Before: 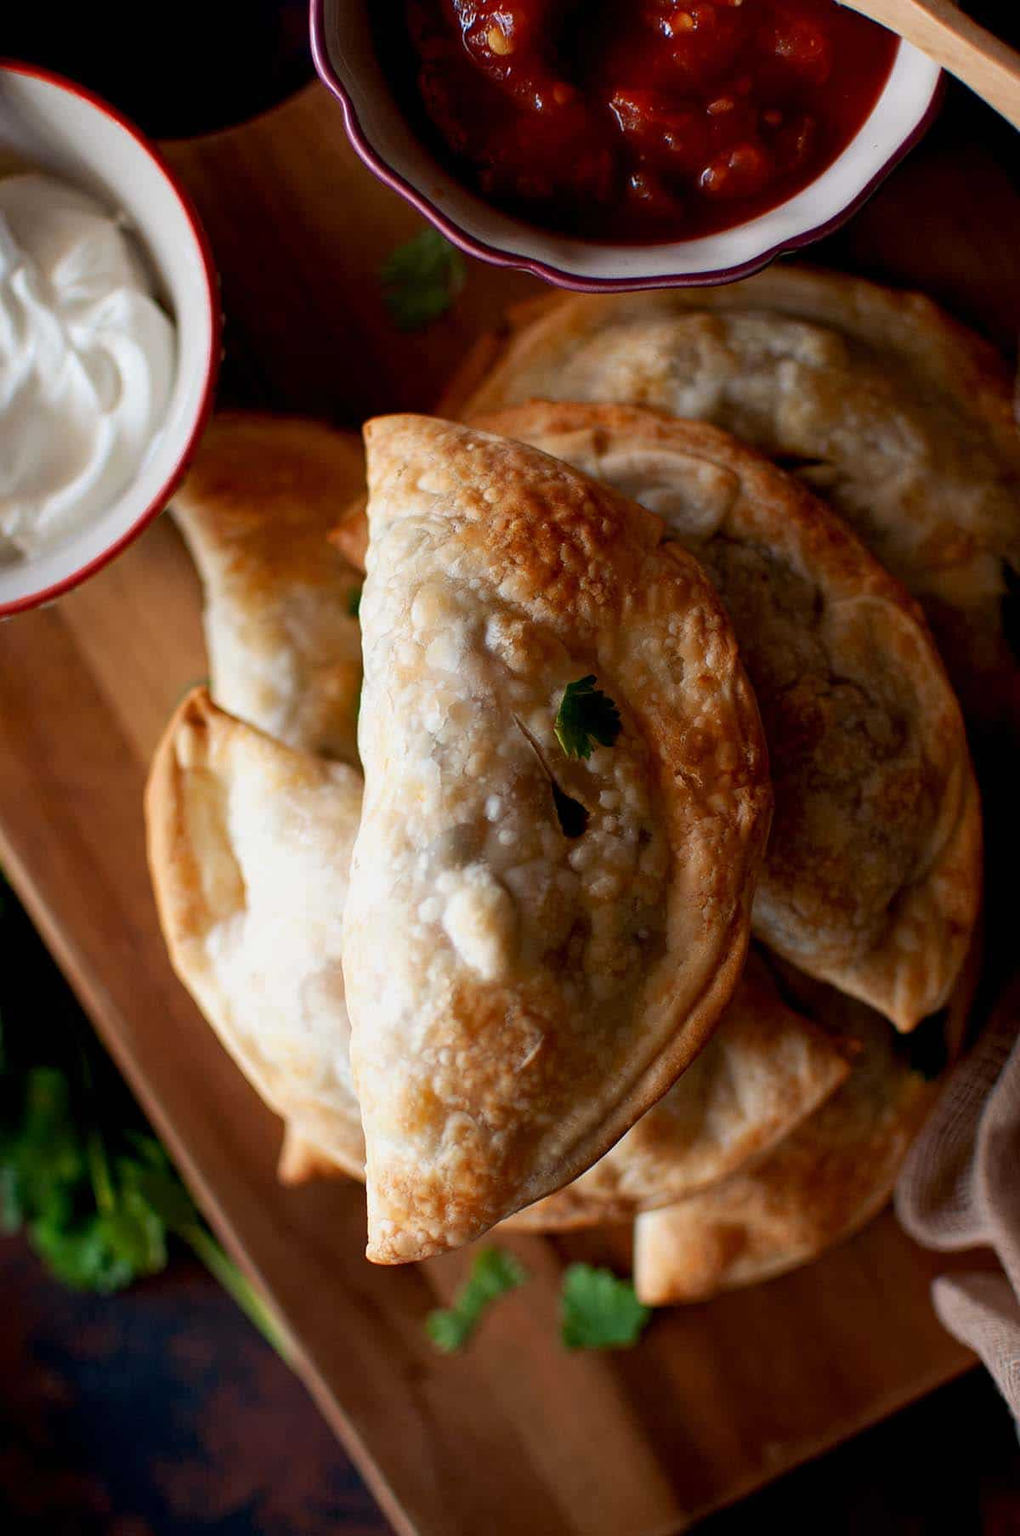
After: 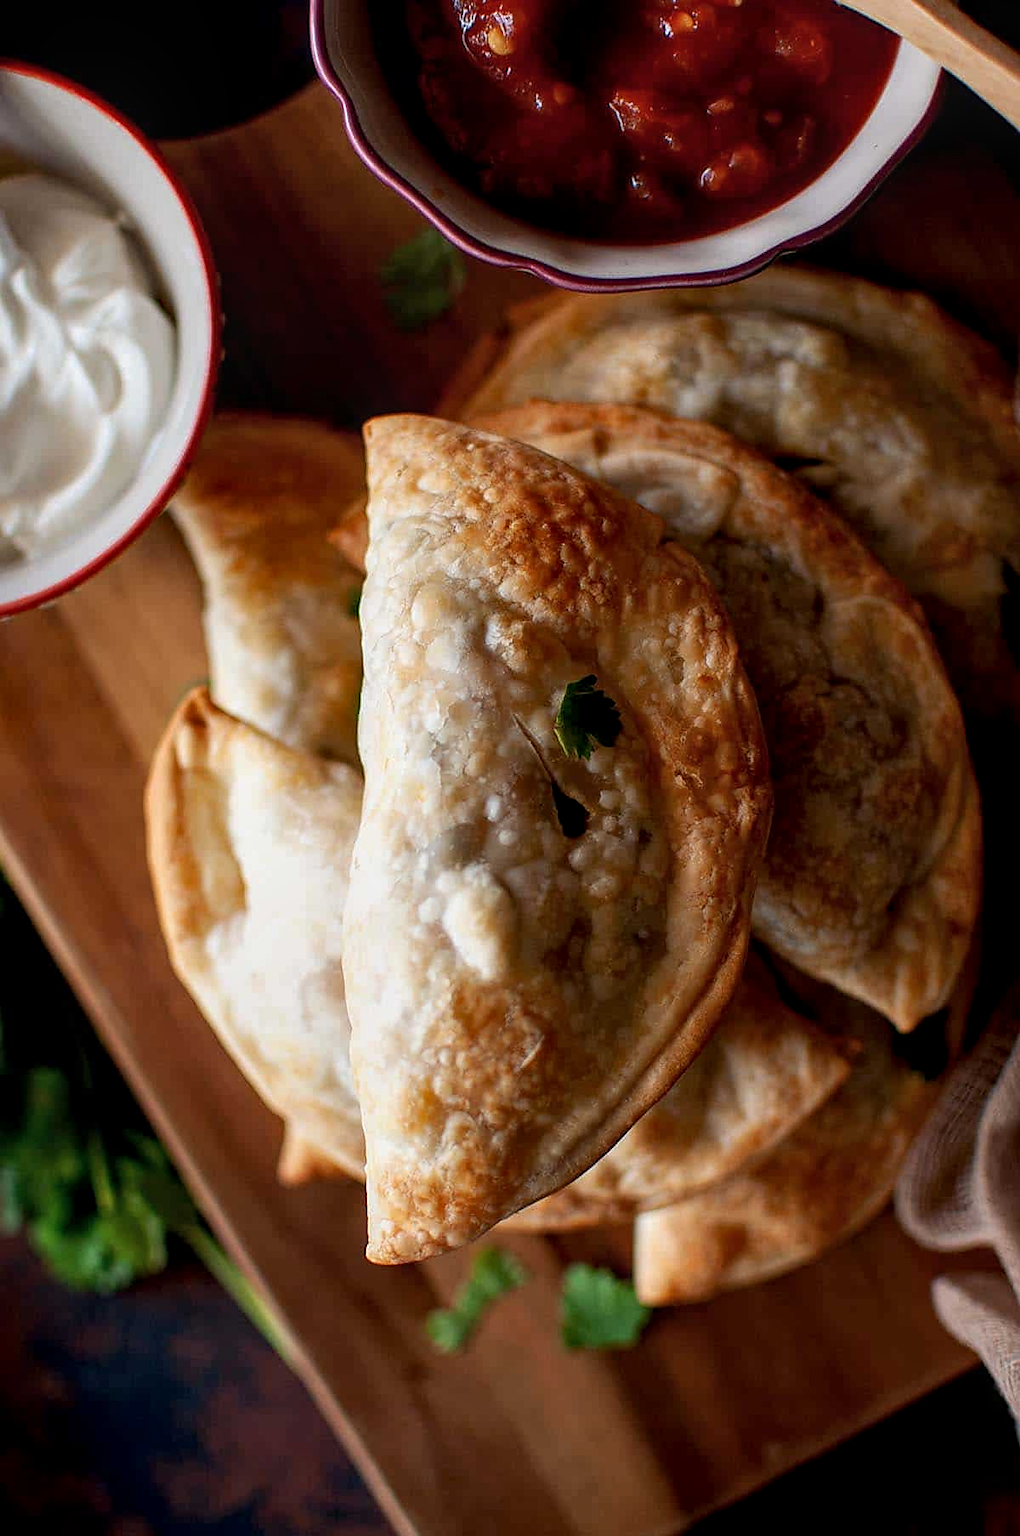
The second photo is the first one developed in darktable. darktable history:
local contrast: on, module defaults
sharpen: radius 1.864, amount 0.398, threshold 1.271
